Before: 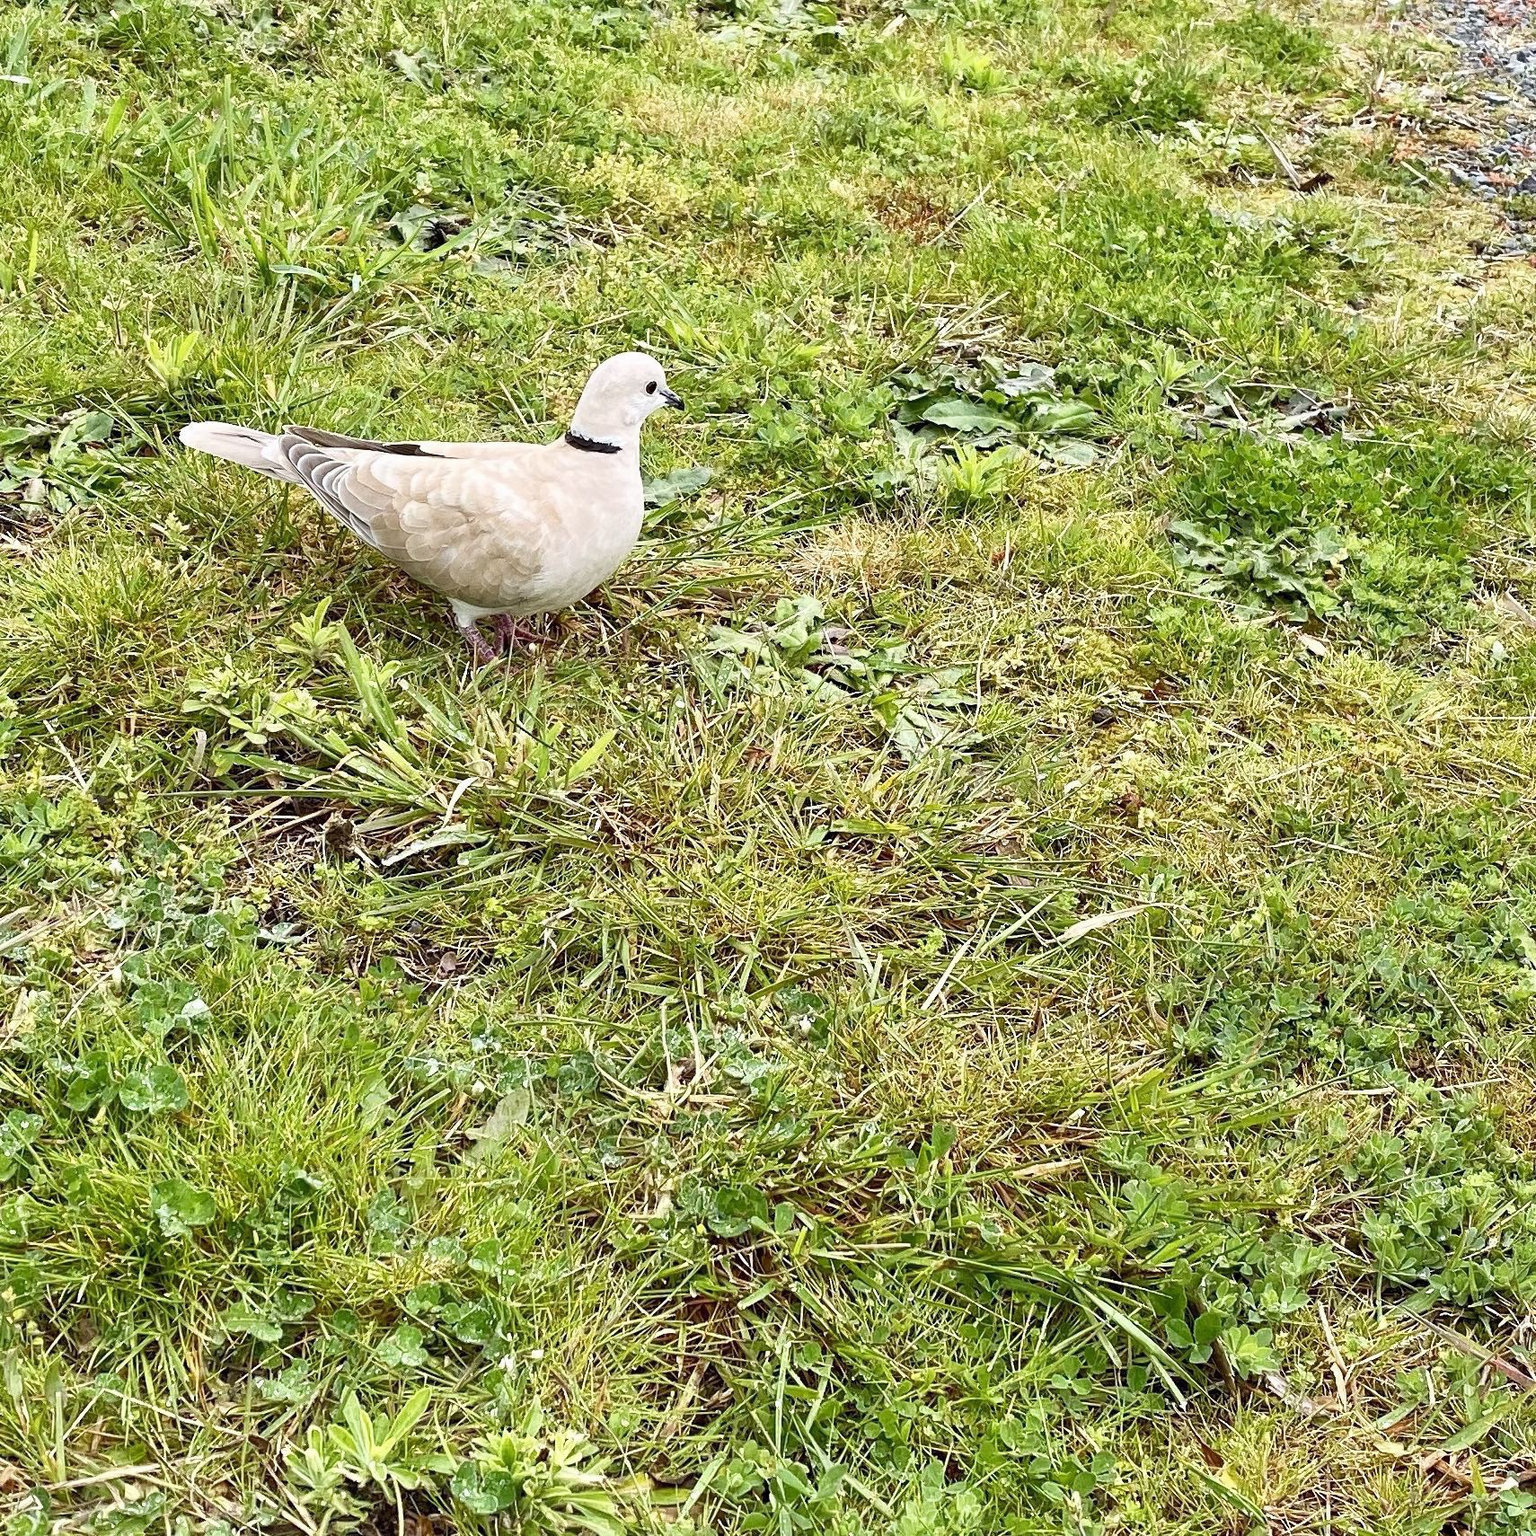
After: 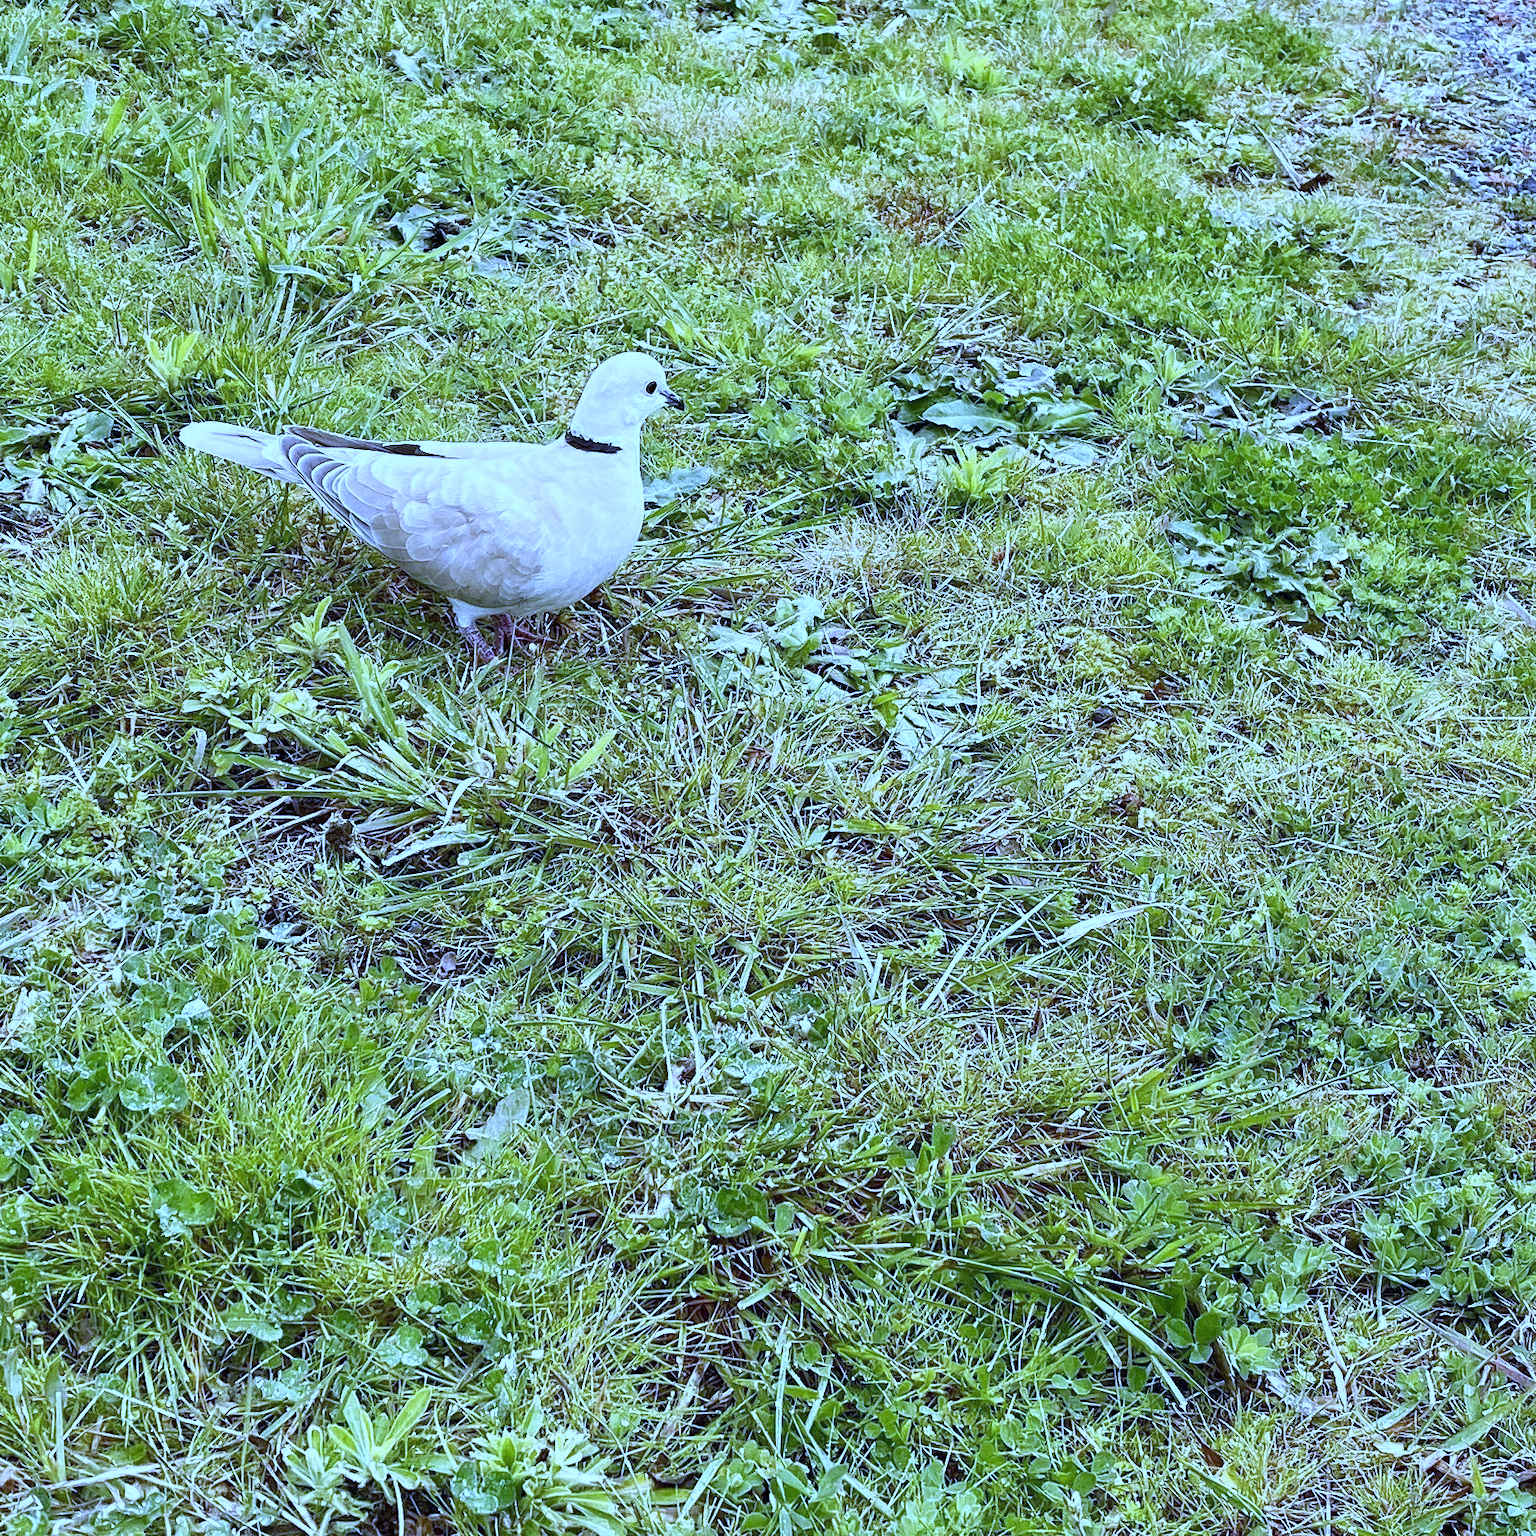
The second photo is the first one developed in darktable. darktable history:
white balance: red 0.766, blue 1.537
rotate and perspective: automatic cropping off
